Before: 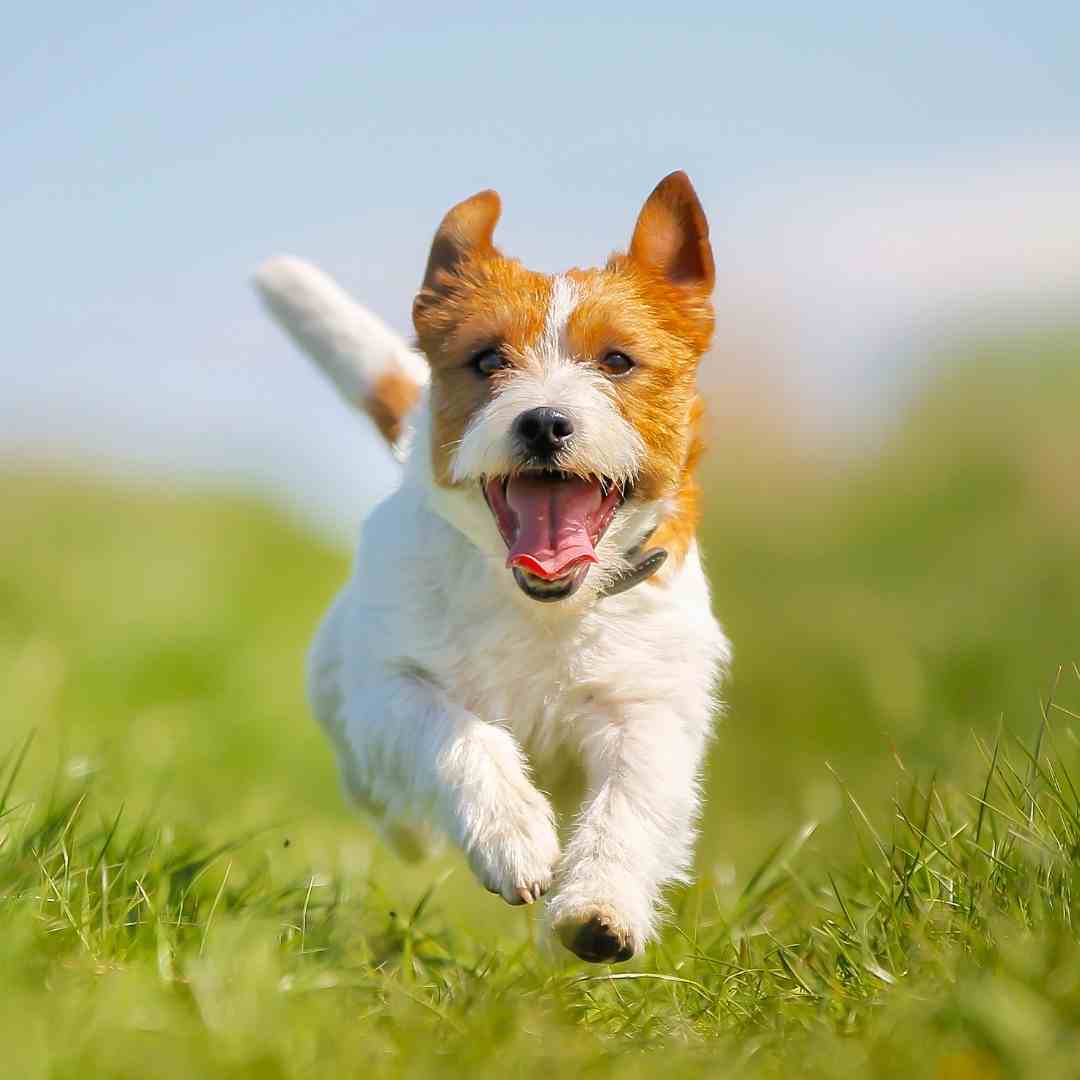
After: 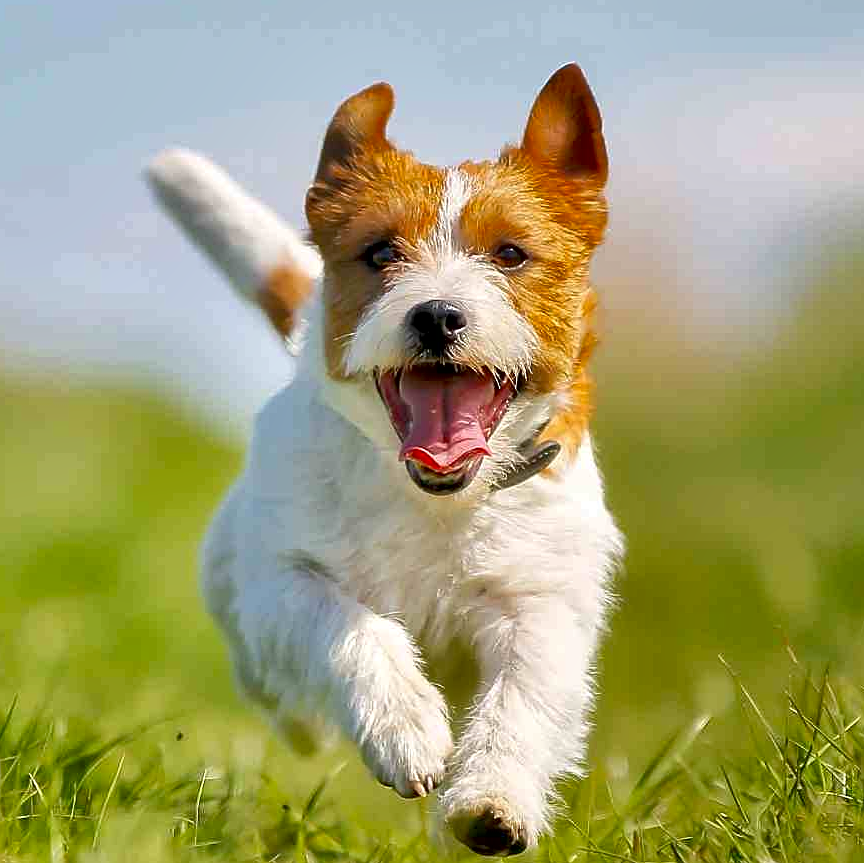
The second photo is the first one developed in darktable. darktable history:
crop and rotate: left 9.971%, top 10%, right 9.976%, bottom 10.05%
exposure: black level correction 0.01, exposure 0.008 EV, compensate highlight preservation false
local contrast: mode bilateral grid, contrast 21, coarseness 51, detail 119%, midtone range 0.2
shadows and highlights: low approximation 0.01, soften with gaussian
sharpen: on, module defaults
